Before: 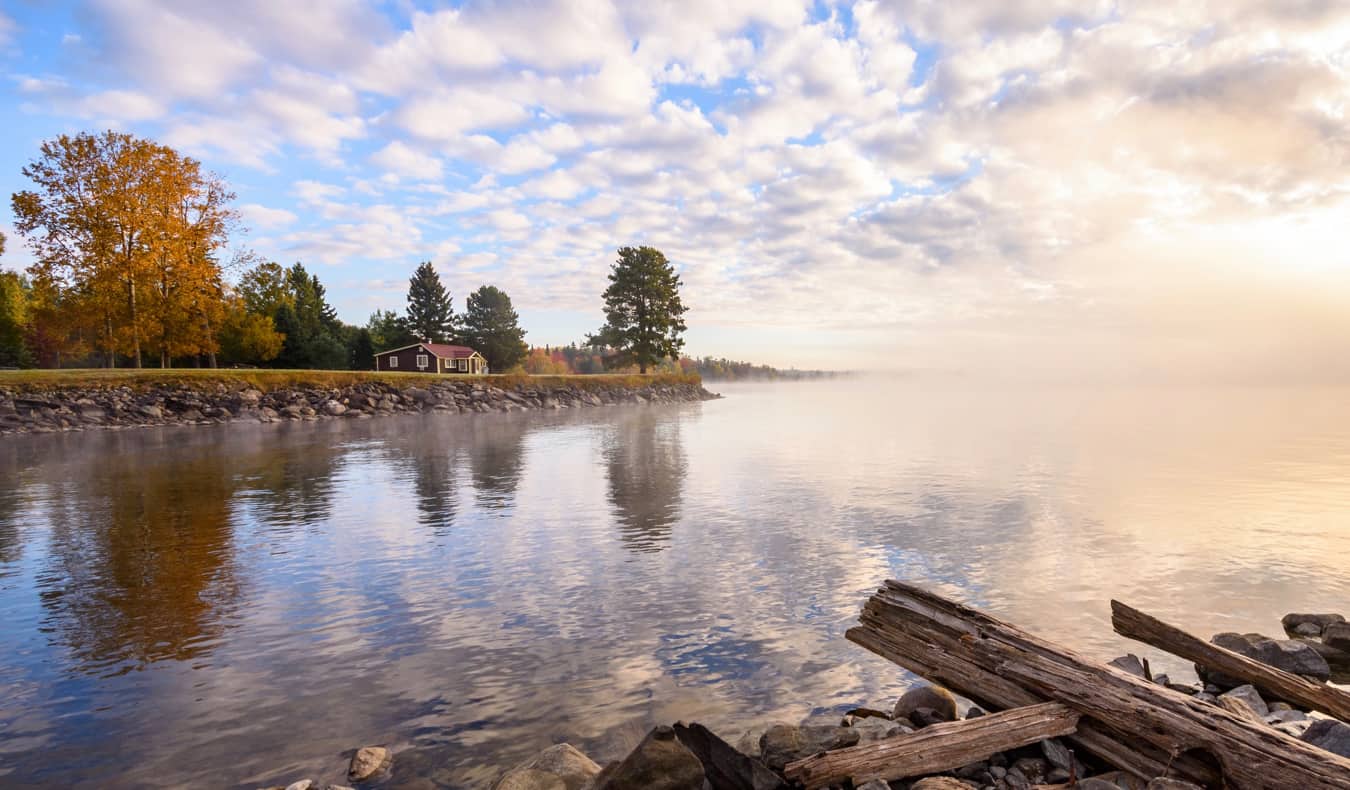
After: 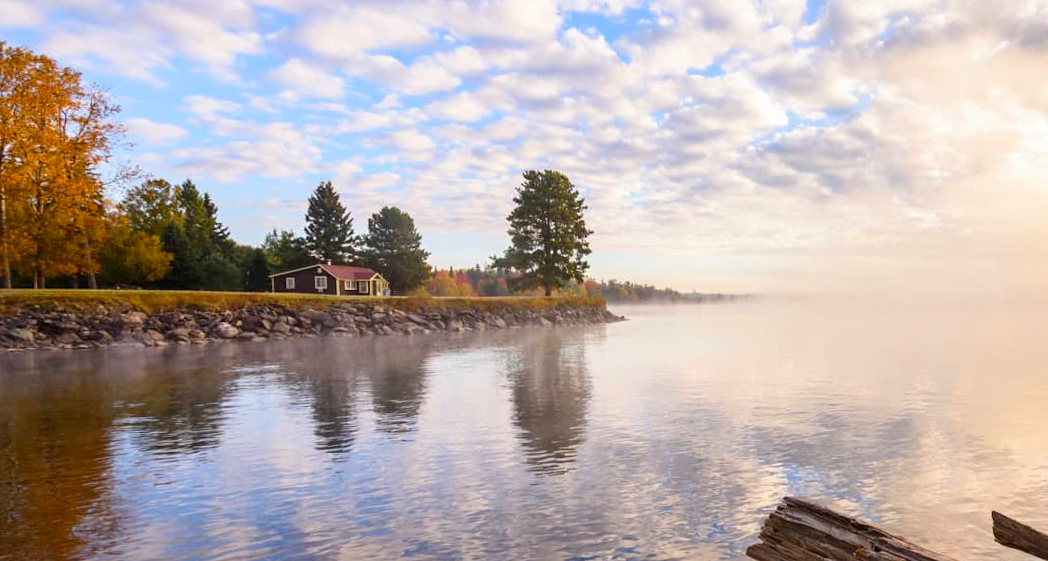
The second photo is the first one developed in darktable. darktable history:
crop and rotate: left 10.77%, top 5.1%, right 10.41%, bottom 16.76%
contrast brightness saturation: saturation 0.18
rotate and perspective: rotation -0.013°, lens shift (vertical) -0.027, lens shift (horizontal) 0.178, crop left 0.016, crop right 0.989, crop top 0.082, crop bottom 0.918
